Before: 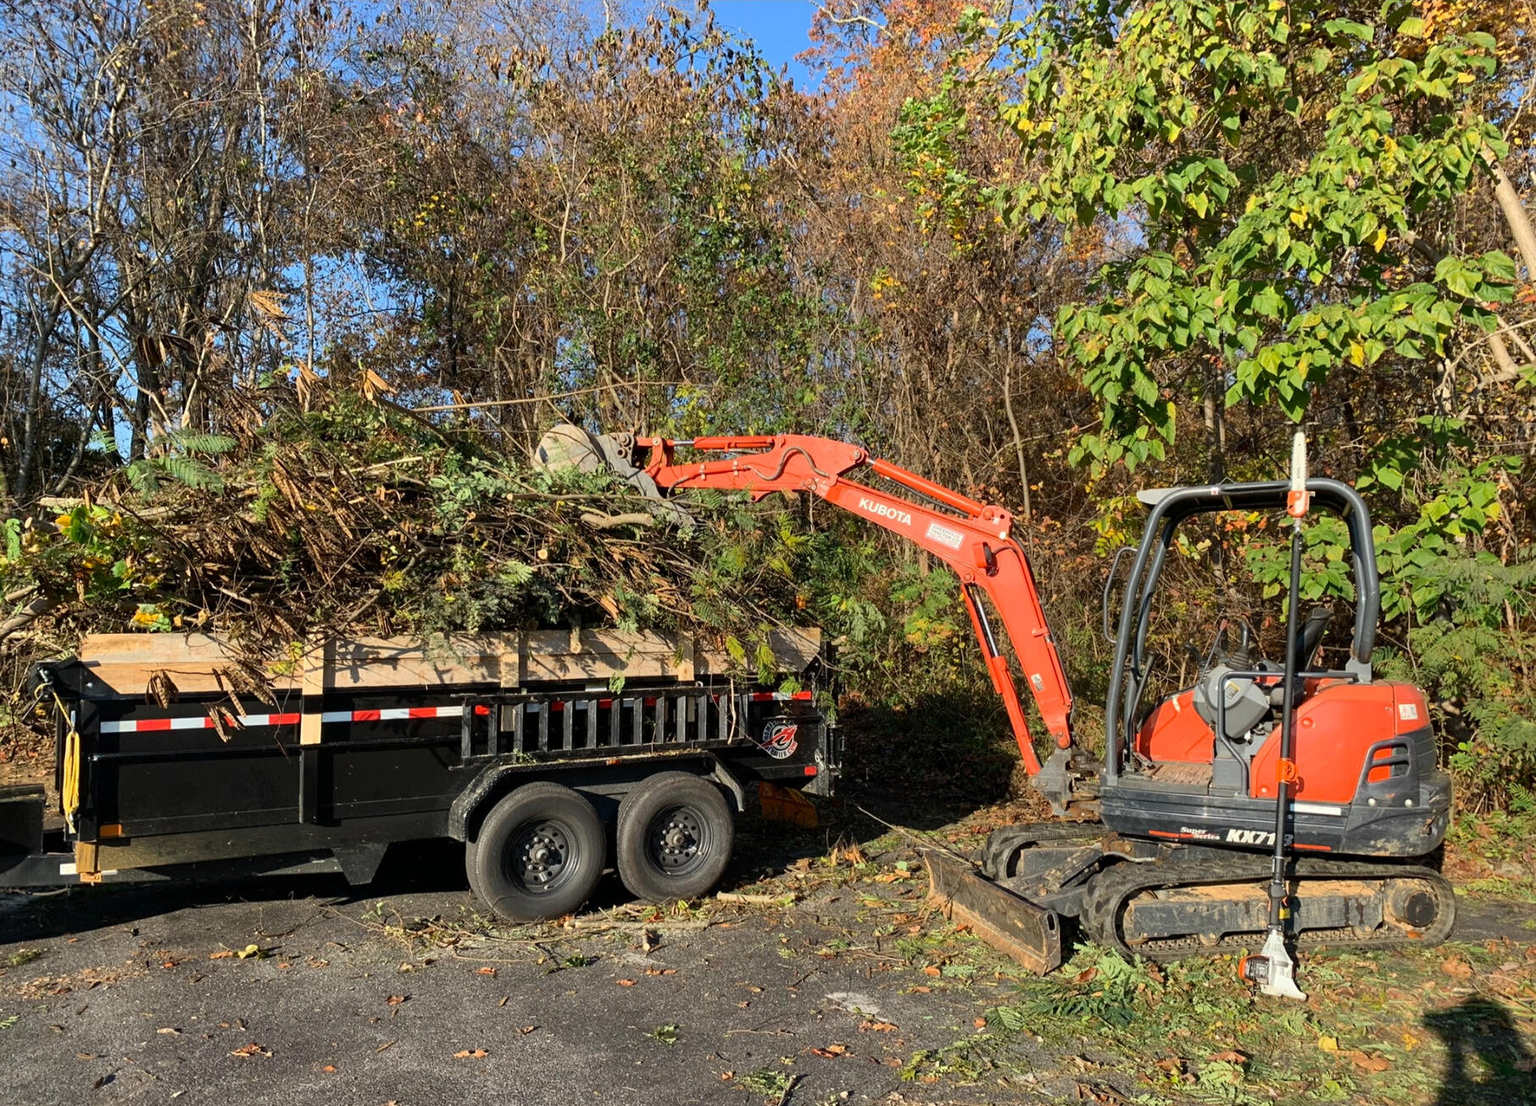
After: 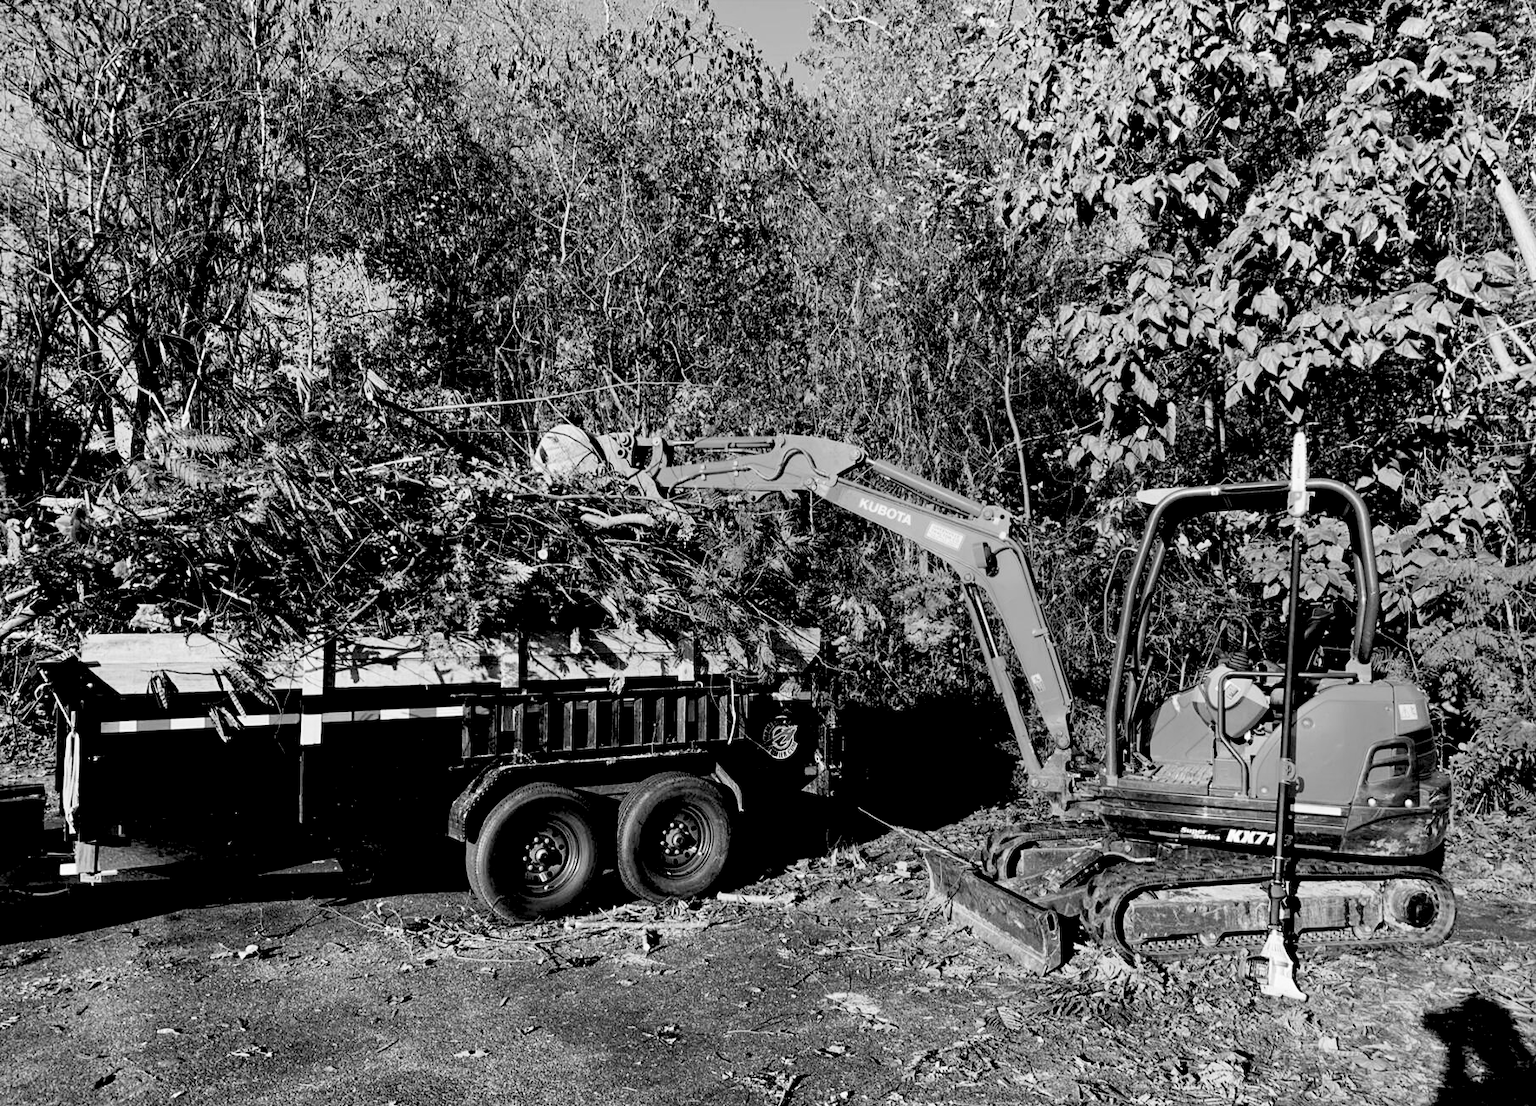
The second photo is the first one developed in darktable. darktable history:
exposure: black level correction 0.056, compensate highlight preservation false
monochrome: on, module defaults
rotate and perspective: automatic cropping off
white balance: red 1.009, blue 0.985
contrast brightness saturation: contrast 0.2, brightness 0.16, saturation 0.22
